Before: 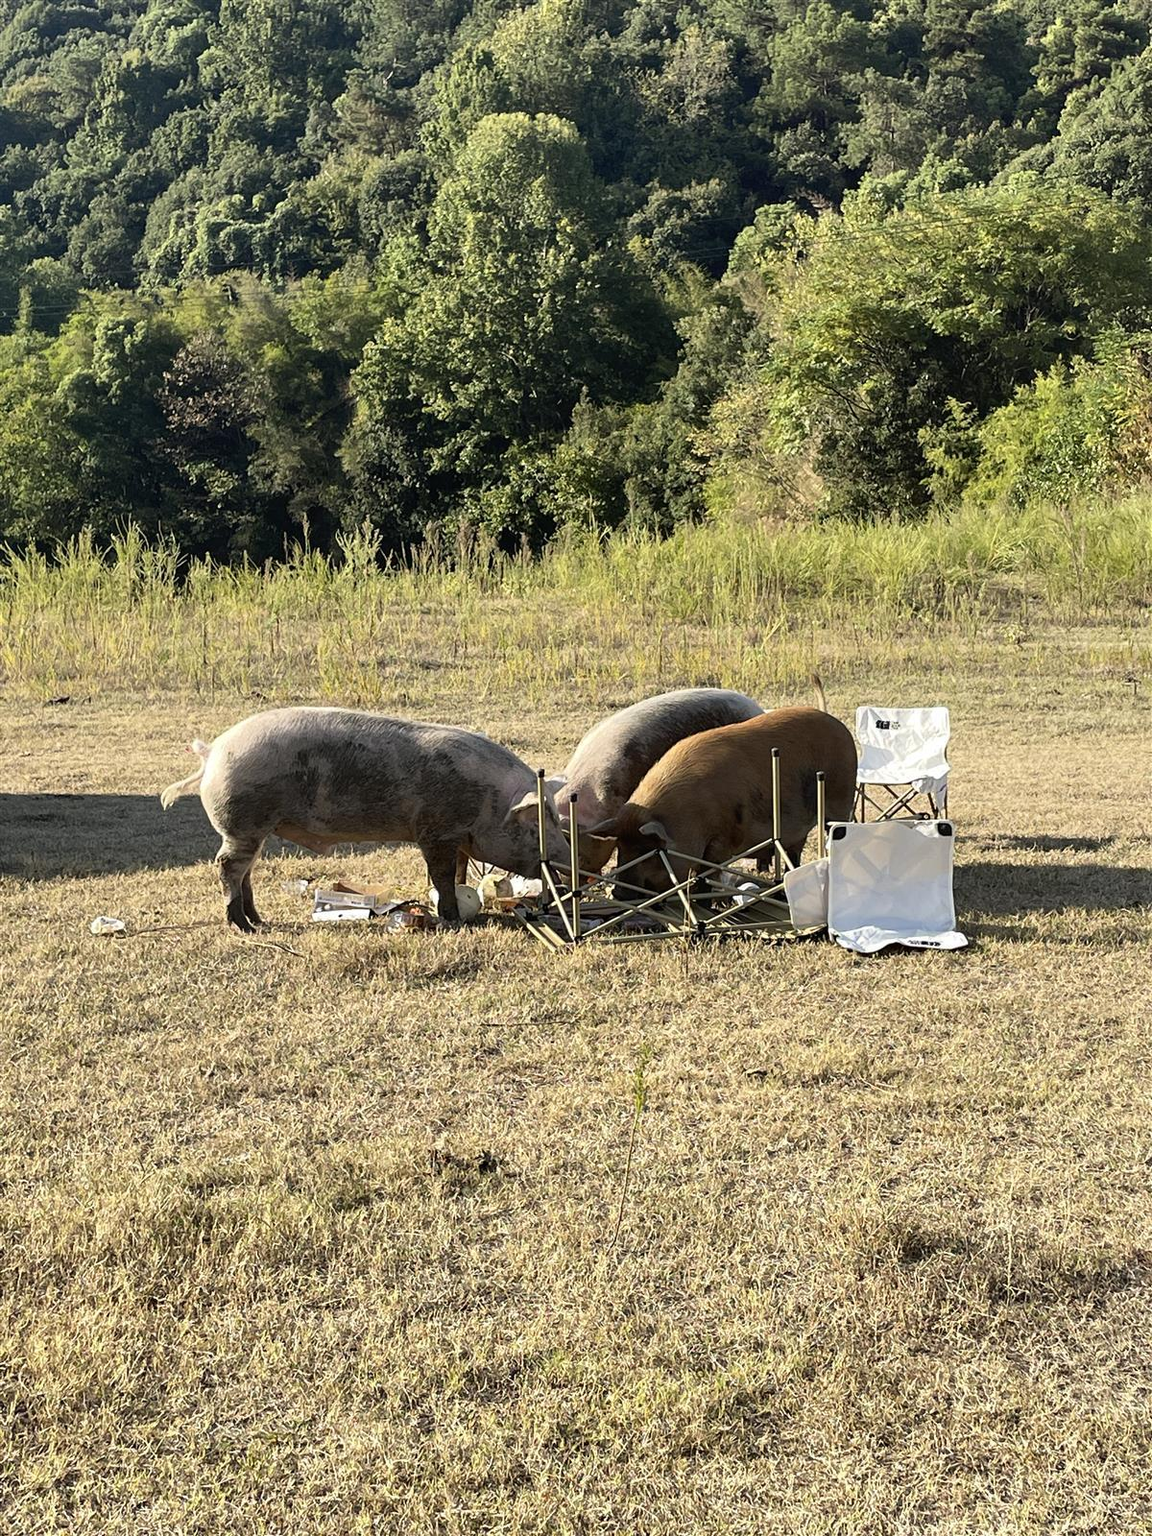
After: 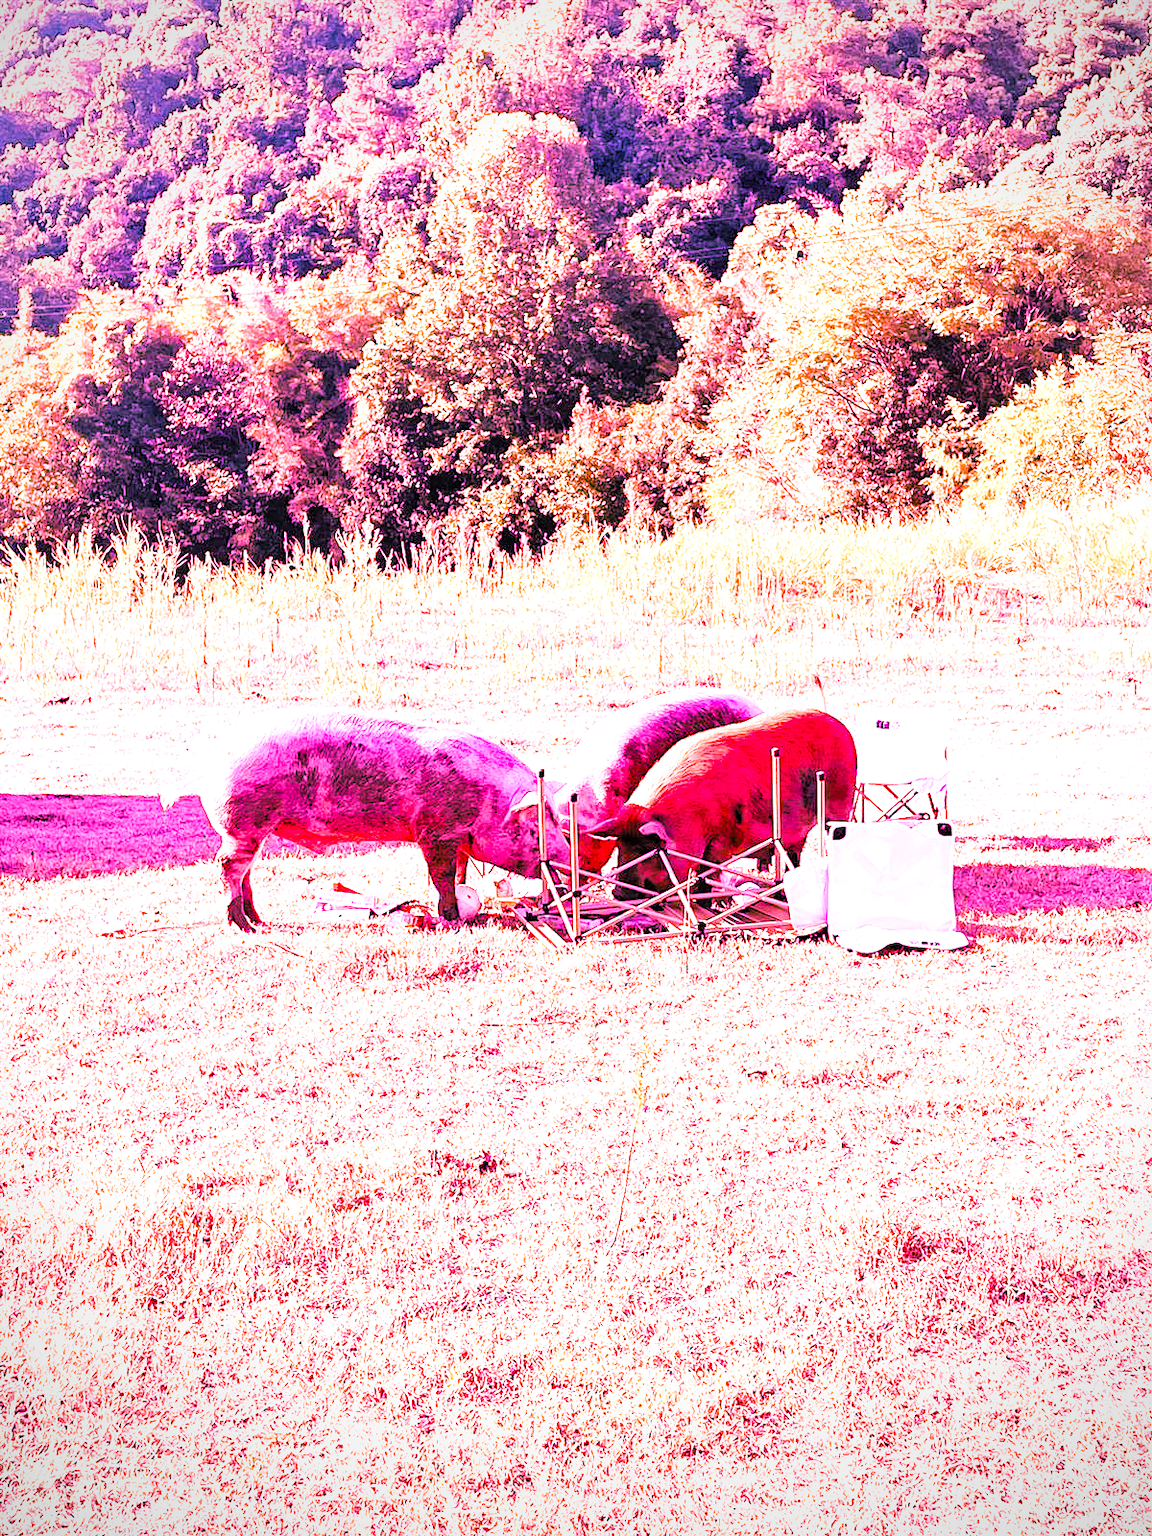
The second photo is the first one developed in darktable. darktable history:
raw chromatic aberrations: on, module defaults
color balance rgb: perceptual saturation grading › global saturation 25%, perceptual brilliance grading › mid-tones 10%, perceptual brilliance grading › shadows 15%, global vibrance 20%
filmic rgb: black relative exposure -7.65 EV, white relative exposure 4.56 EV, hardness 3.61
highlight reconstruction: method reconstruct color, iterations 1, diameter of reconstruction 64 px
hot pixels: on, module defaults
lens correction: scale 1.01, crop 1, focal 85, aperture 2.8, distance 10.02, camera "Canon EOS RP", lens "Canon RF 85mm F2 MACRO IS STM"
raw denoise: x [[0, 0.25, 0.5, 0.75, 1] ×4]
tone equalizer: on, module defaults
white balance: red 2.004, blue 1.654
levels: mode automatic, black 0.023%, white 99.97%, levels [0.062, 0.494, 0.925]
velvia: strength 15% | blend: blend mode lighten, opacity 100%; mask: uniform (no mask)
local contrast: highlights 100%, shadows 100%, detail 120%, midtone range 0.2
contrast brightness saturation: contrast 0.2, brightness 0.16, saturation 0.22
filmic: grey point source 18, black point source -8.65, white point source 2.45, grey point target 18, white point target 100, output power 2.2, latitude stops 2, contrast 1.5, saturation 100, global saturation 100
haze removal: strength 0.29, distance 0.25, compatibility mode true, adaptive false
vibrance: on, module defaults
vignetting: fall-off radius 60.92%
exposure: black level correction -0.002, exposure 1.35 EV, compensate highlight preservation false
